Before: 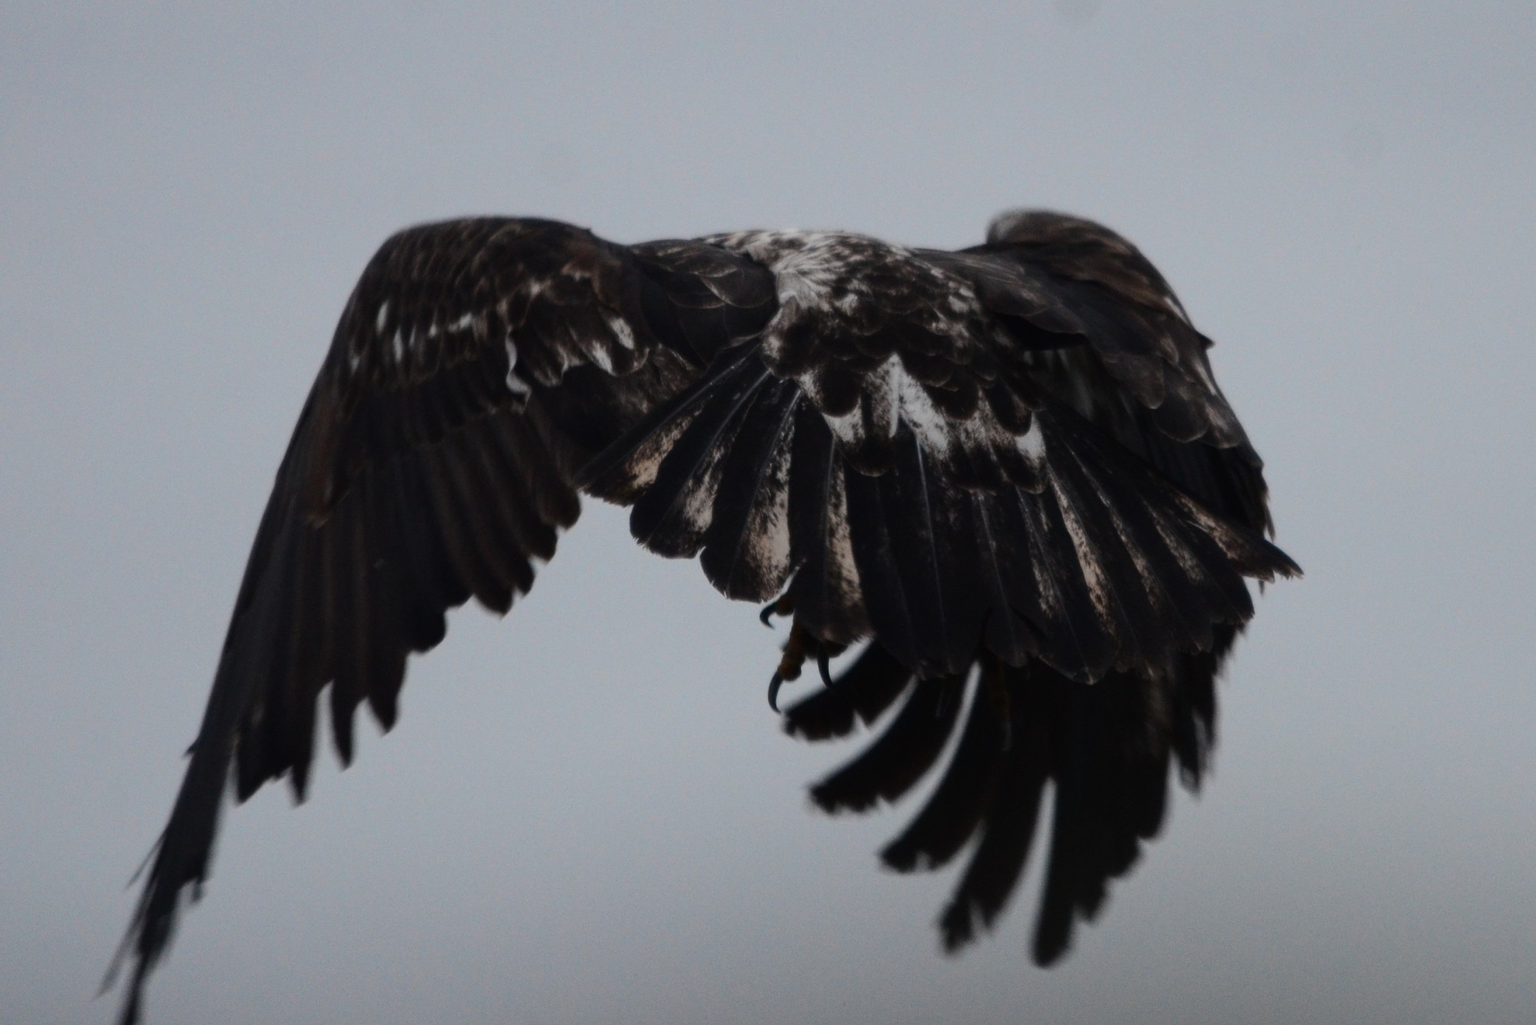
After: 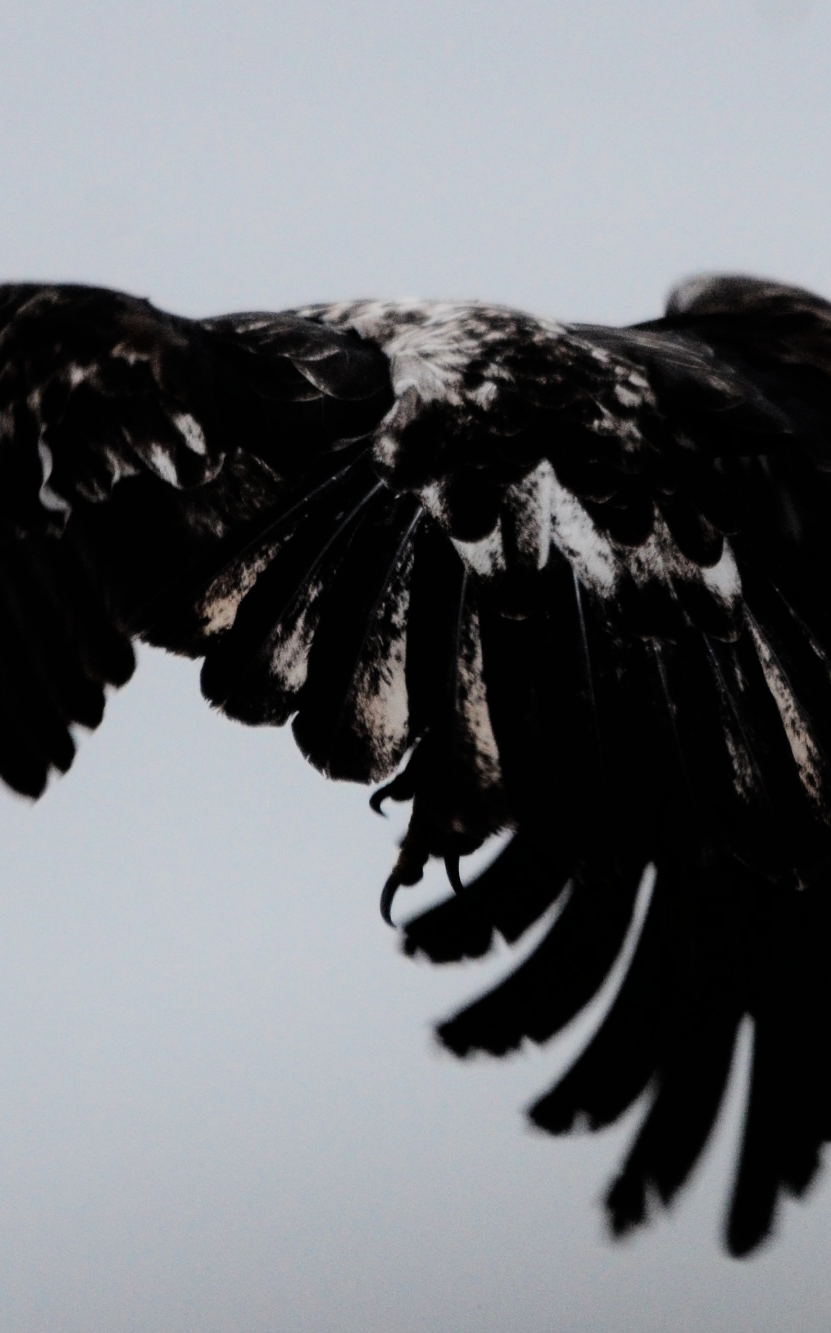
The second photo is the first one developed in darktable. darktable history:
tone equalizer: -8 EV -1.09 EV, -7 EV -1.02 EV, -6 EV -0.847 EV, -5 EV -0.59 EV, -3 EV 0.606 EV, -2 EV 0.888 EV, -1 EV 0.994 EV, +0 EV 1.06 EV, mask exposure compensation -0.489 EV
filmic rgb: black relative exposure -7.65 EV, white relative exposure 4.56 EV, hardness 3.61
crop: left 31.027%, right 27.394%
